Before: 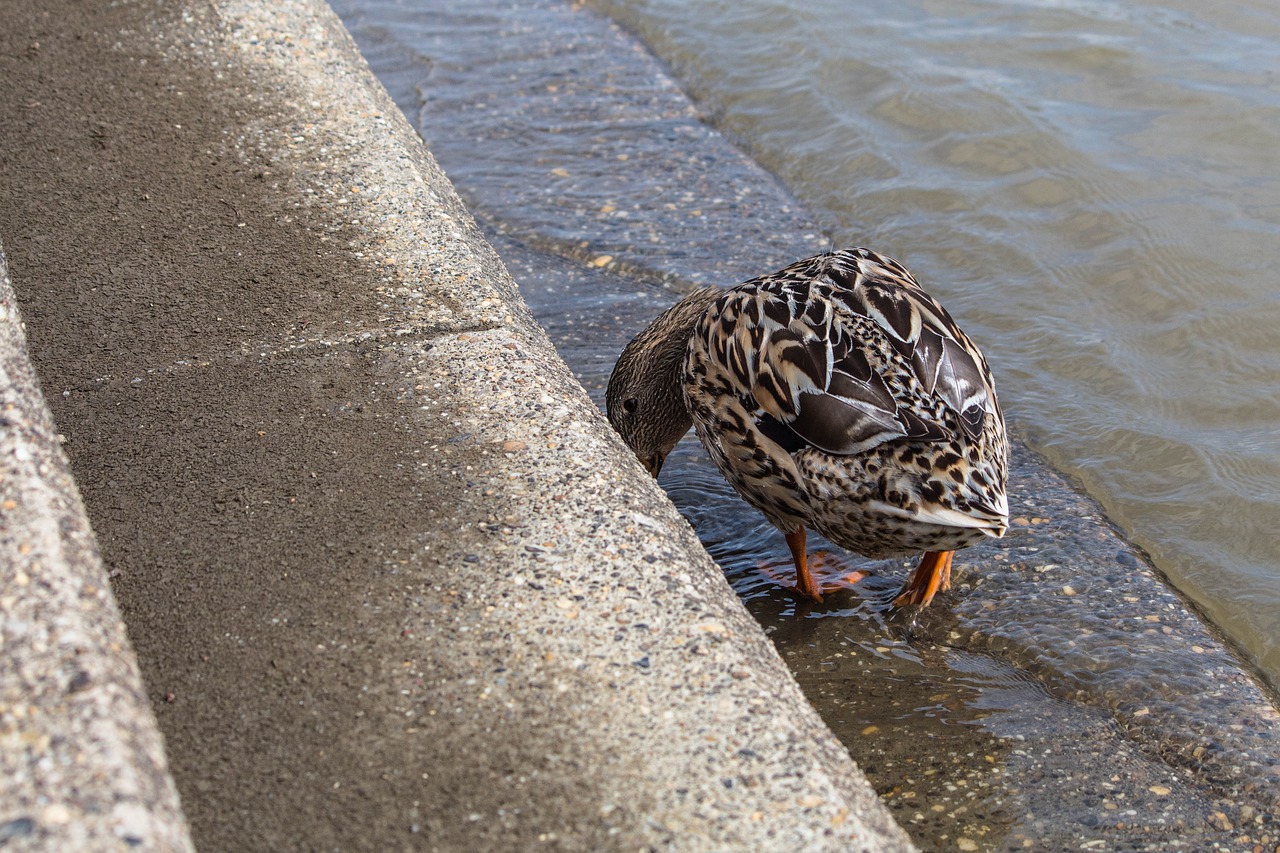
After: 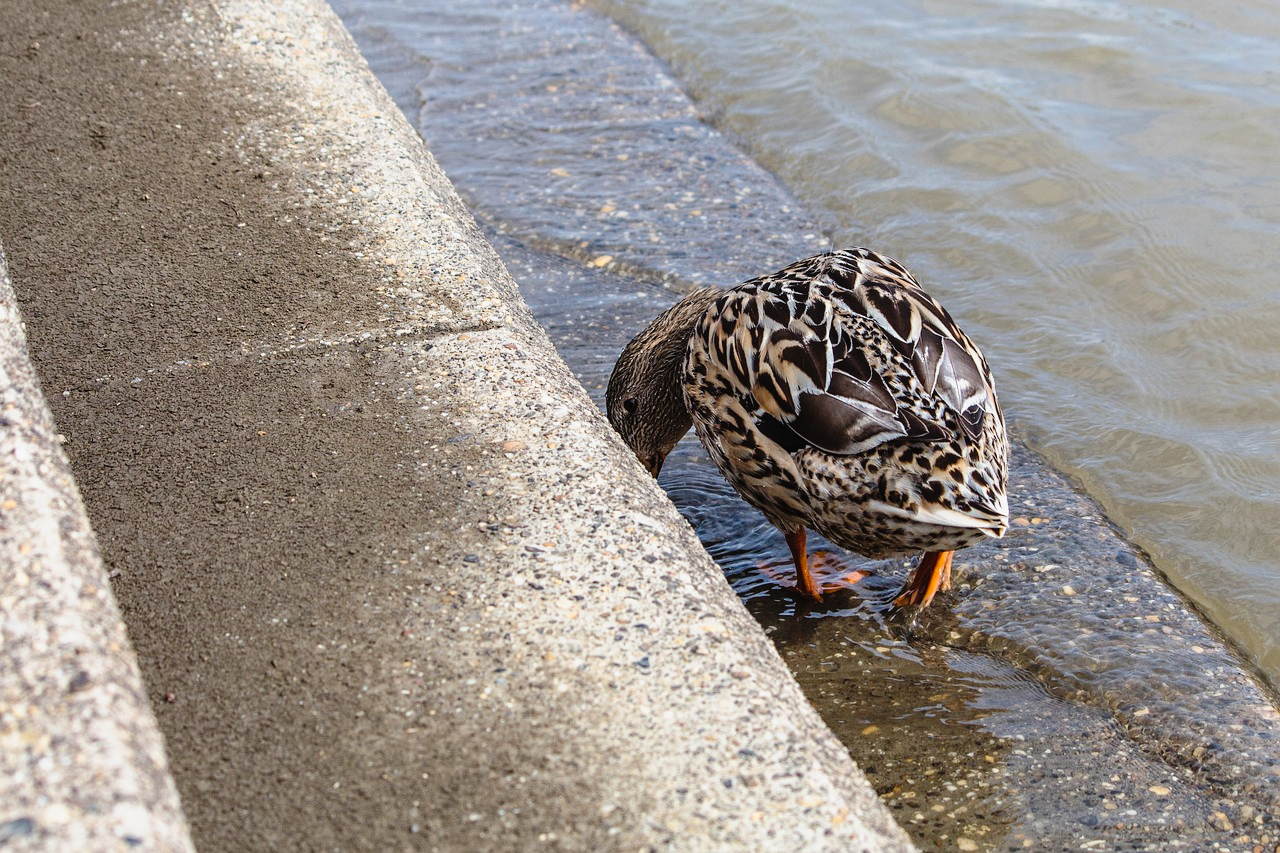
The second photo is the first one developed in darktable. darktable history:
tone curve: curves: ch0 [(0, 0.013) (0.129, 0.1) (0.327, 0.382) (0.489, 0.573) (0.66, 0.748) (0.858, 0.926) (1, 0.977)]; ch1 [(0, 0) (0.353, 0.344) (0.45, 0.46) (0.498, 0.498) (0.521, 0.512) (0.563, 0.559) (0.592, 0.585) (0.647, 0.68) (1, 1)]; ch2 [(0, 0) (0.333, 0.346) (0.375, 0.375) (0.427, 0.44) (0.476, 0.492) (0.511, 0.508) (0.528, 0.533) (0.579, 0.61) (0.612, 0.644) (0.66, 0.715) (1, 1)], preserve colors none
